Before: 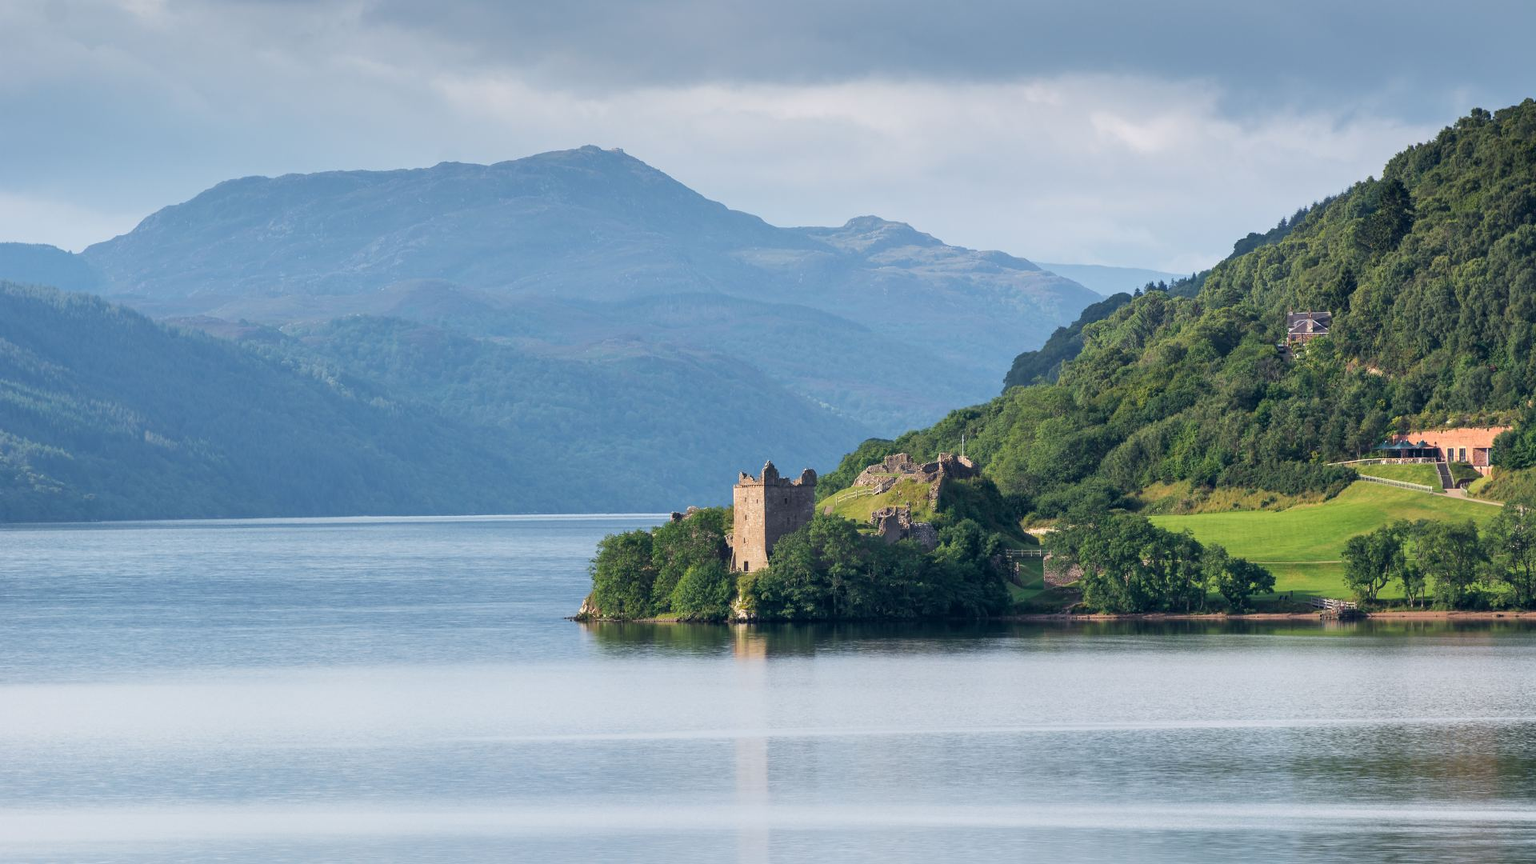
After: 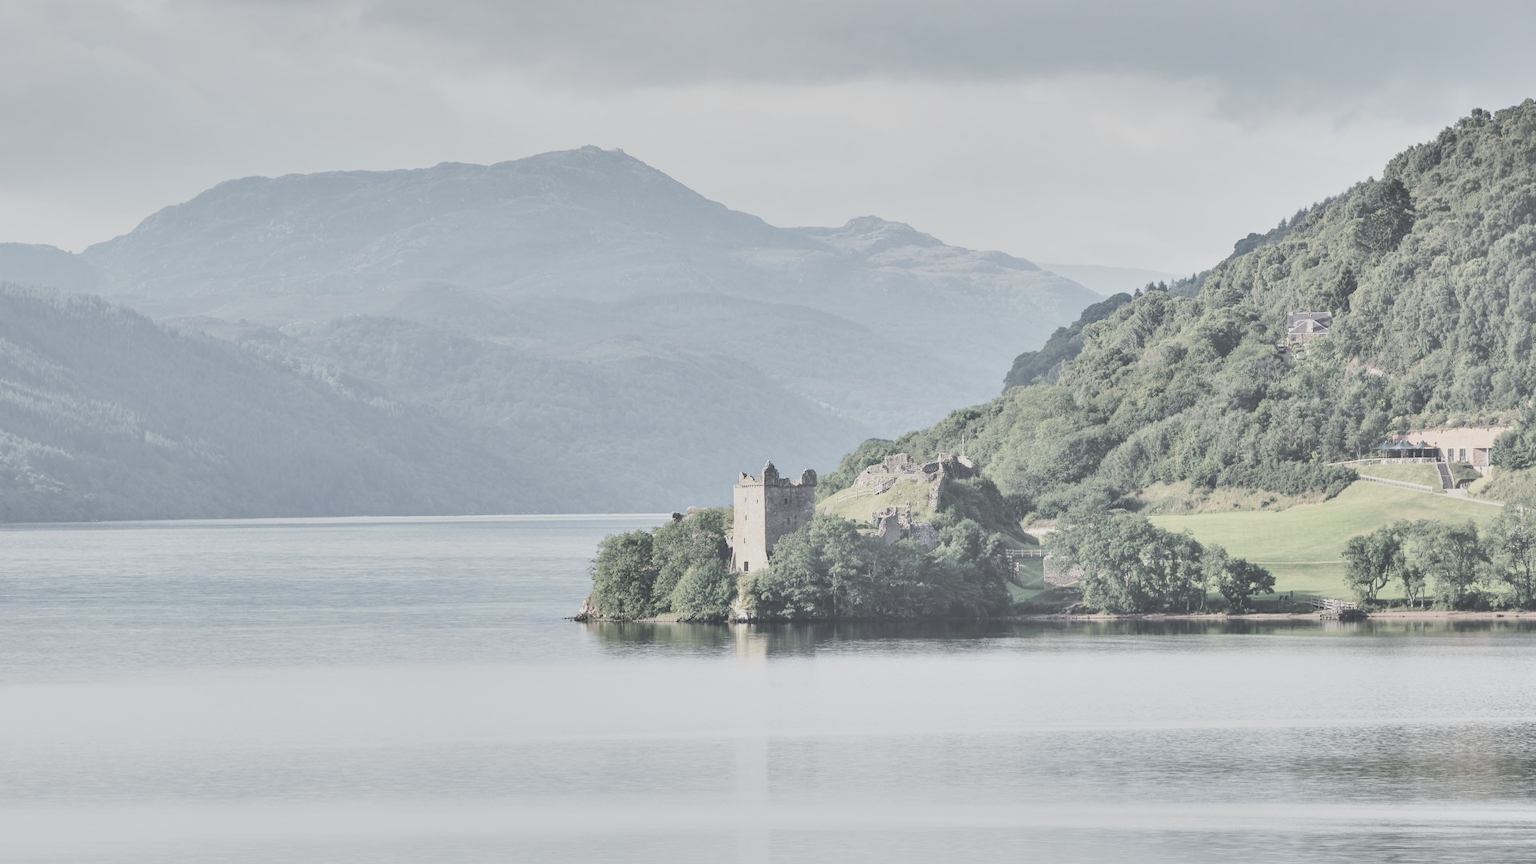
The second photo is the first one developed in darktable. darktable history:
base curve: curves: ch0 [(0, 0) (0.028, 0.03) (0.121, 0.232) (0.46, 0.748) (0.859, 0.968) (1, 1)], preserve colors none
contrast brightness saturation: contrast -0.32, brightness 0.75, saturation -0.78
shadows and highlights: shadows 30.63, highlights -63.22, shadows color adjustment 98%, highlights color adjustment 58.61%, soften with gaussian
